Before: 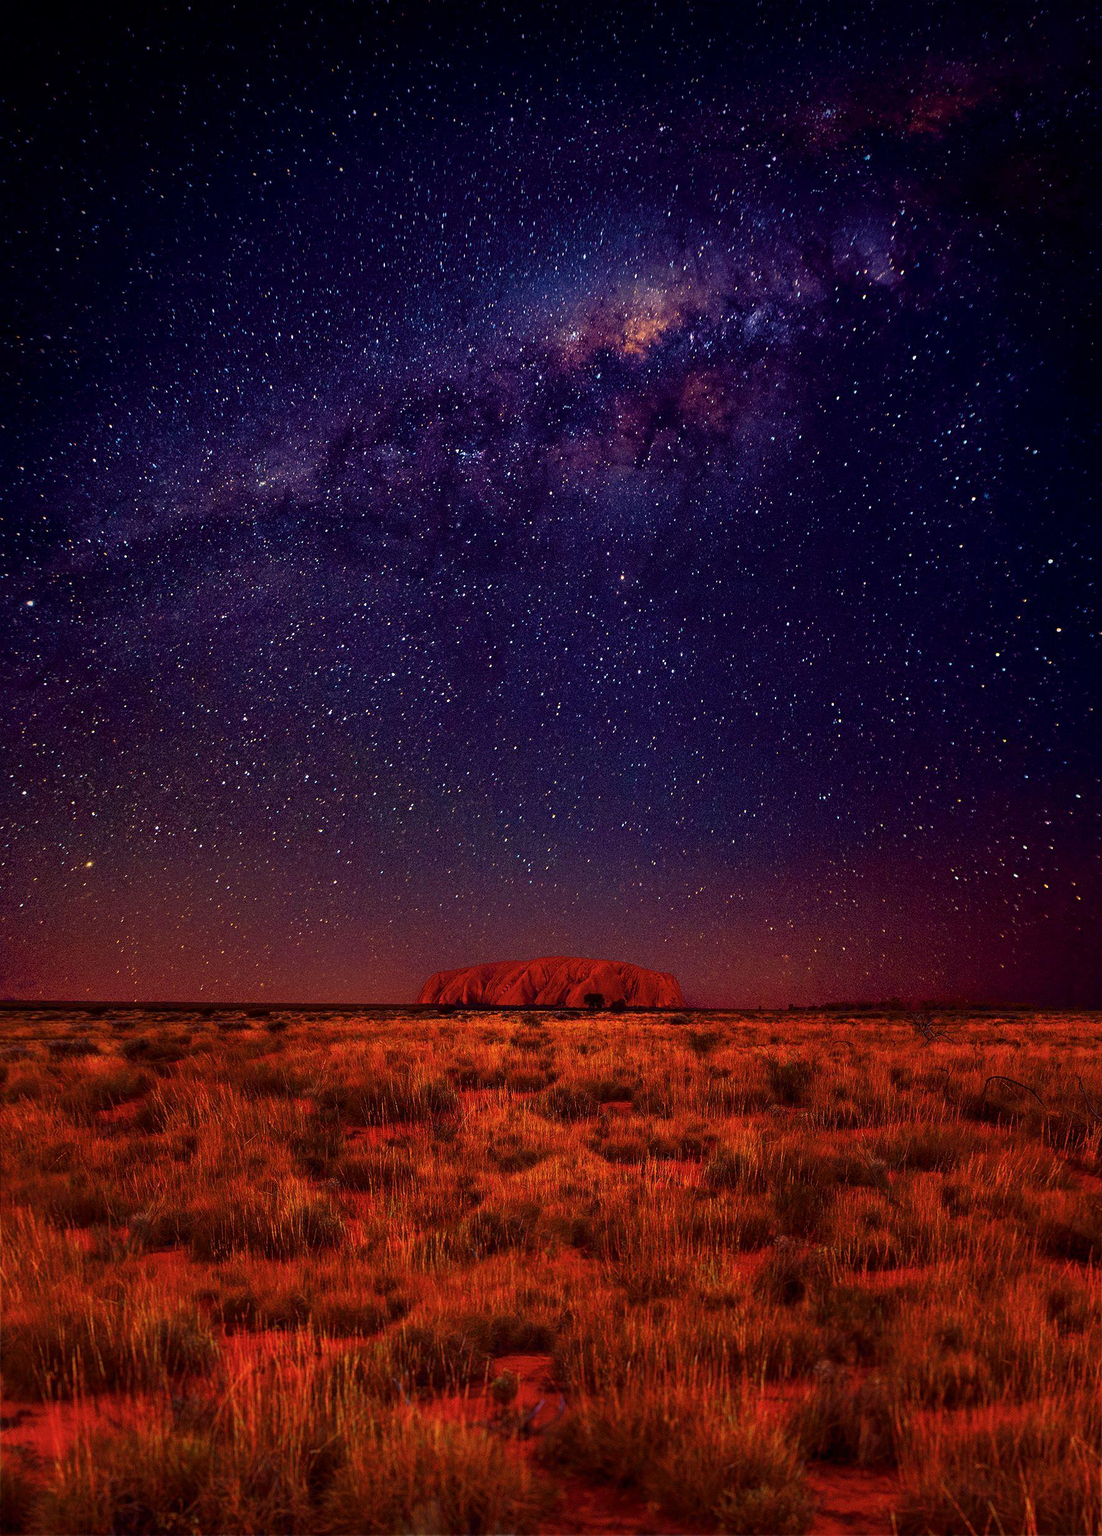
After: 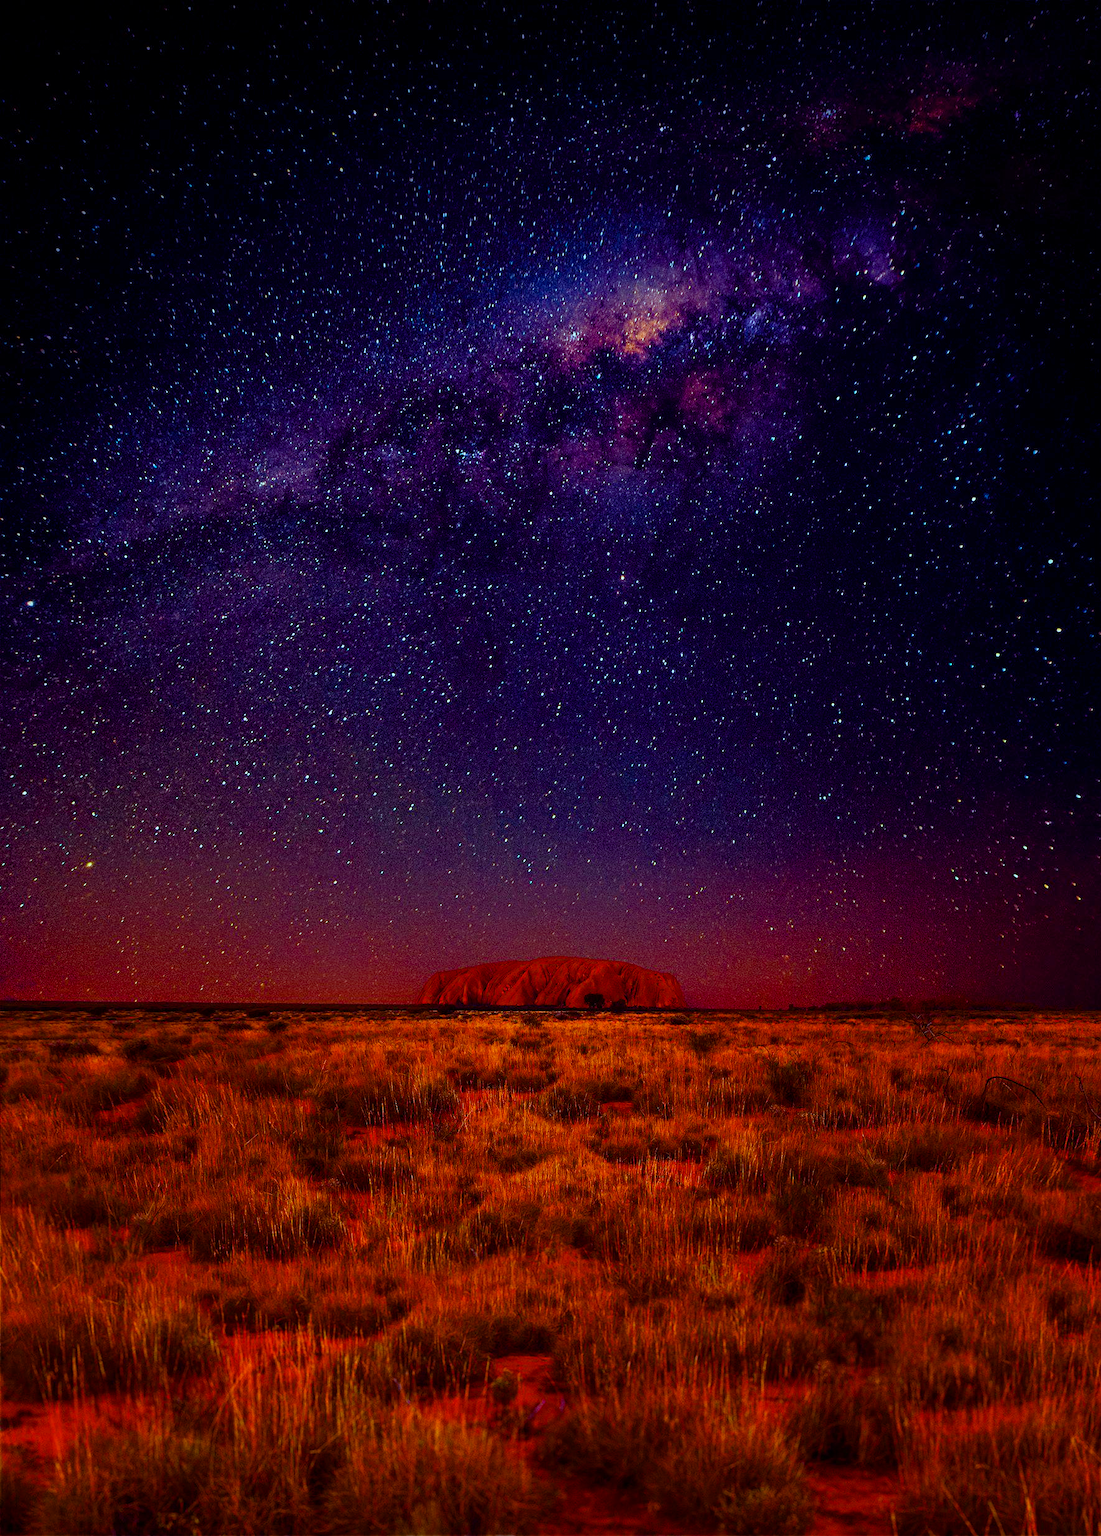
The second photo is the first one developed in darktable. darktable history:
color balance rgb: highlights gain › chroma 5.47%, highlights gain › hue 197.25°, linear chroma grading › global chroma 14.579%, perceptual saturation grading › global saturation 20%, perceptual saturation grading › highlights -25.516%, perceptual saturation grading › shadows 25.05%
